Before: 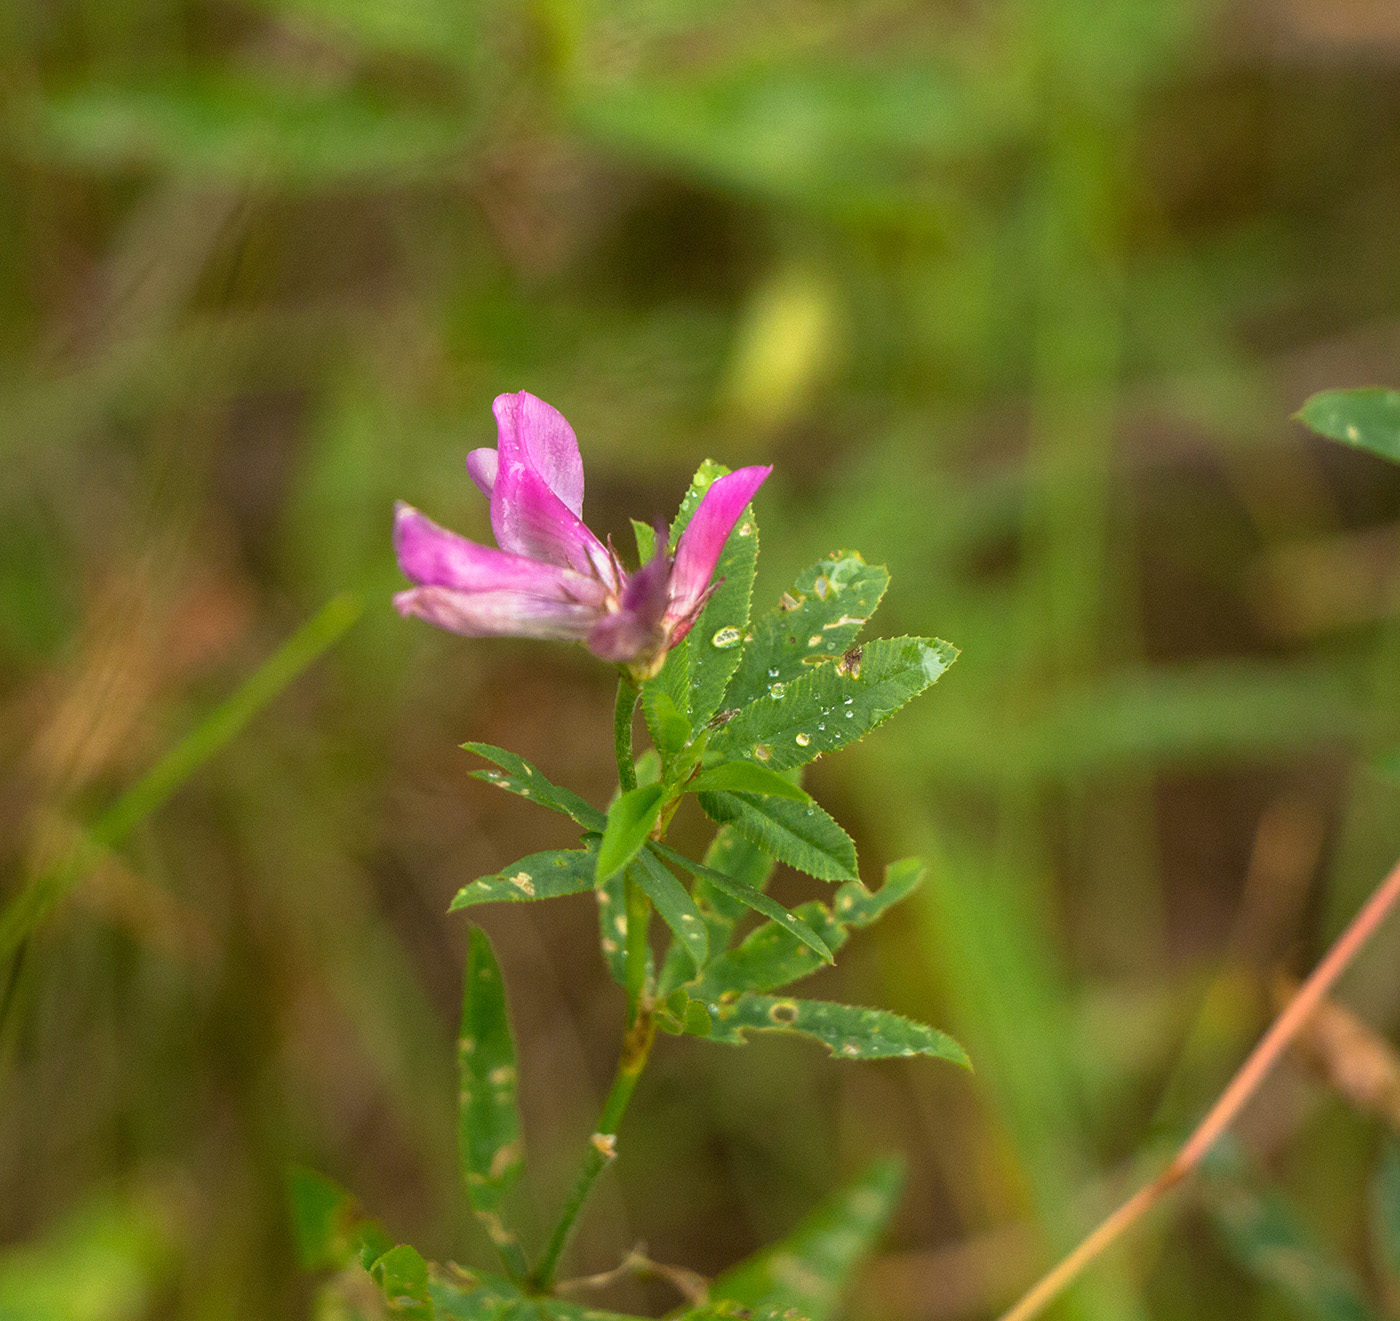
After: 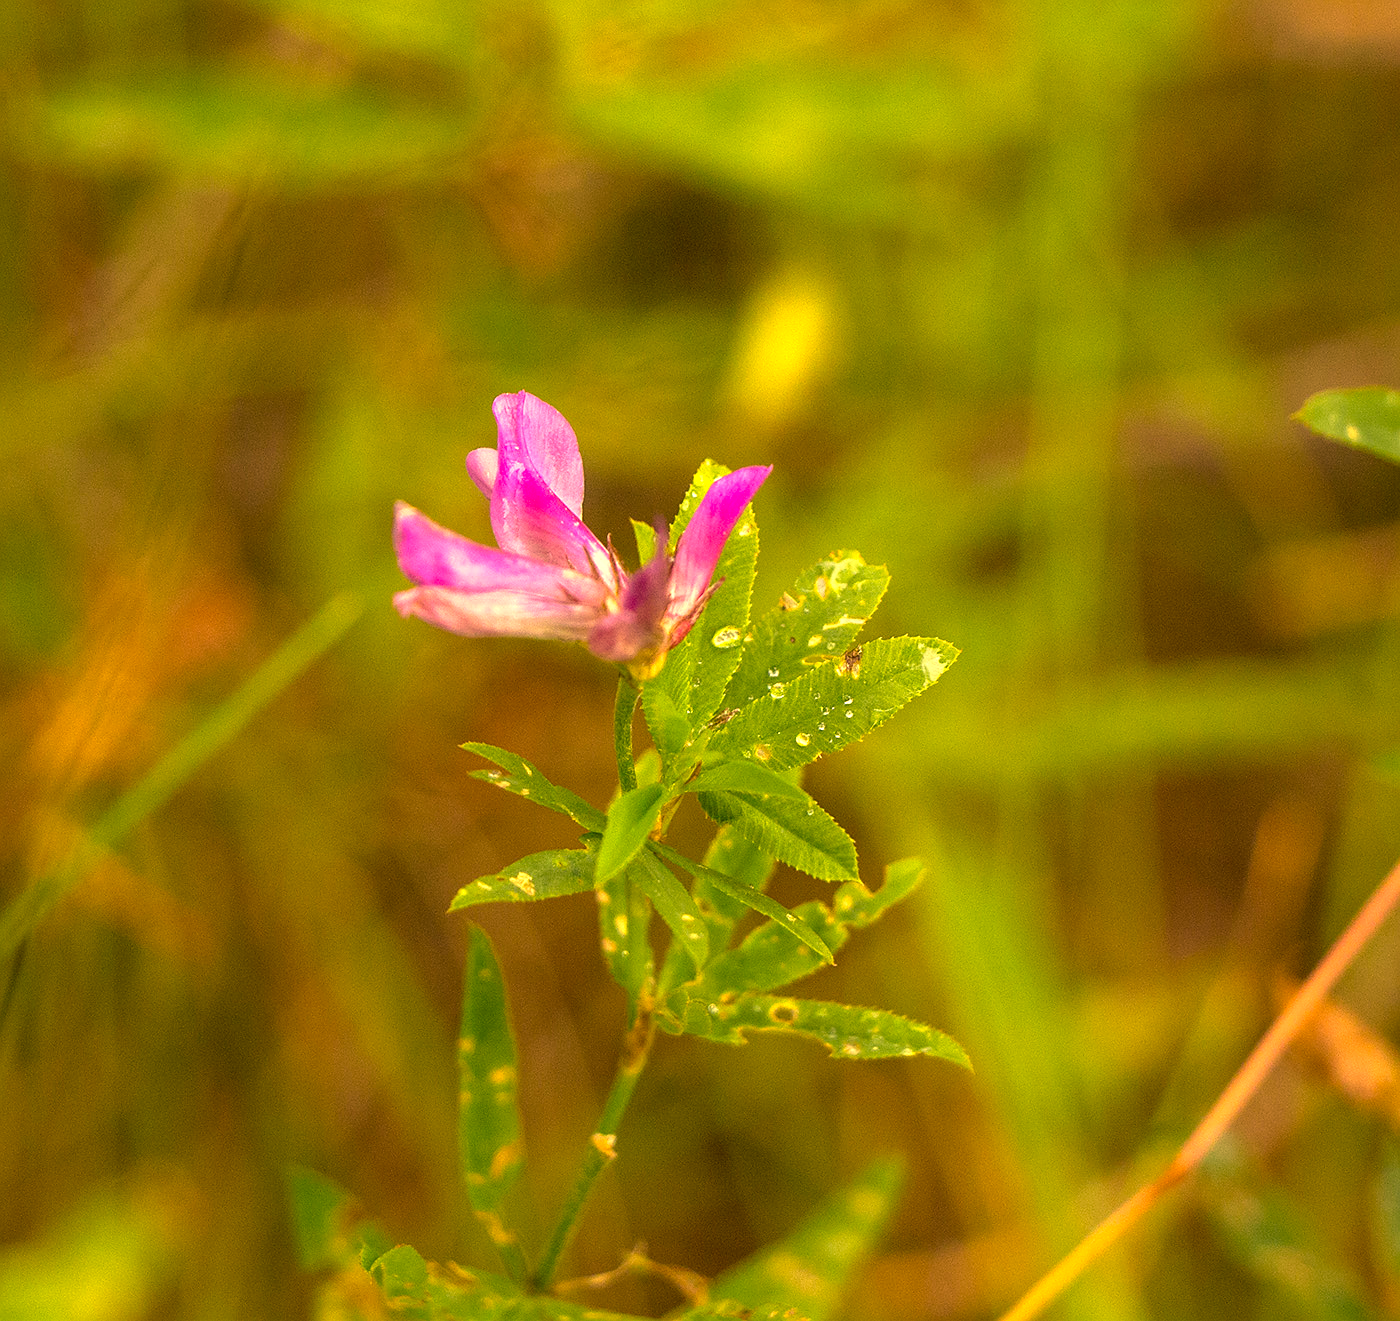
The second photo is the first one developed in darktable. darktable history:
color correction: highlights a* 18.4, highlights b* 35.15, shadows a* 1.2, shadows b* 5.85, saturation 1.04
sharpen: radius 0.983, amount 0.615
exposure: exposure 0.64 EV, compensate highlight preservation false
